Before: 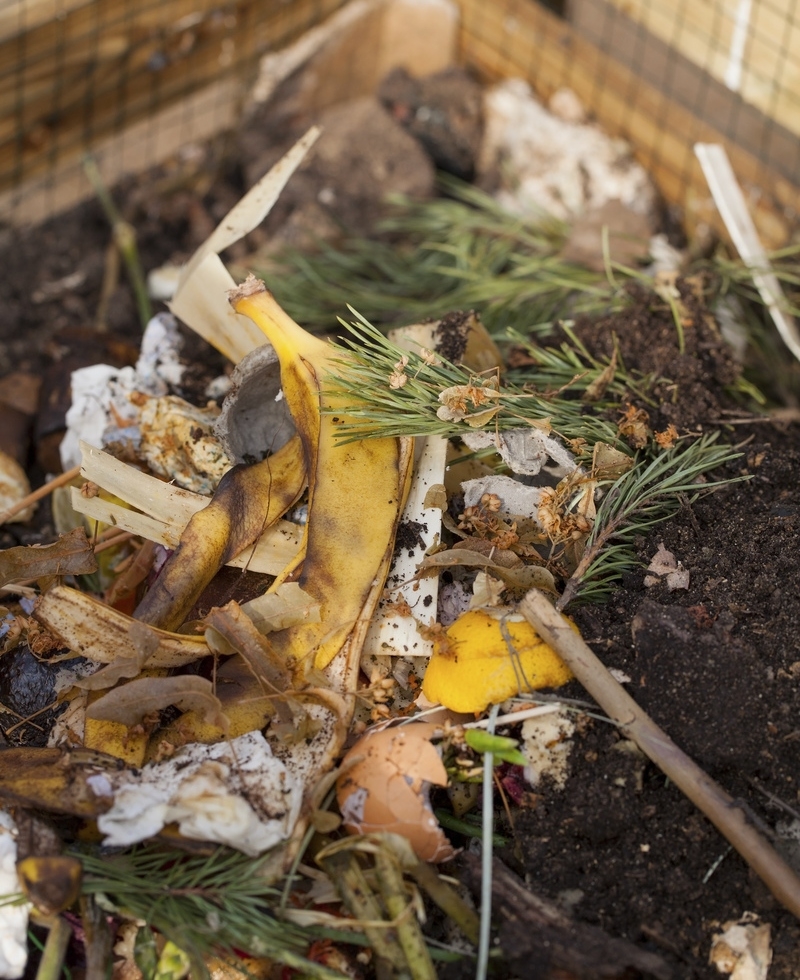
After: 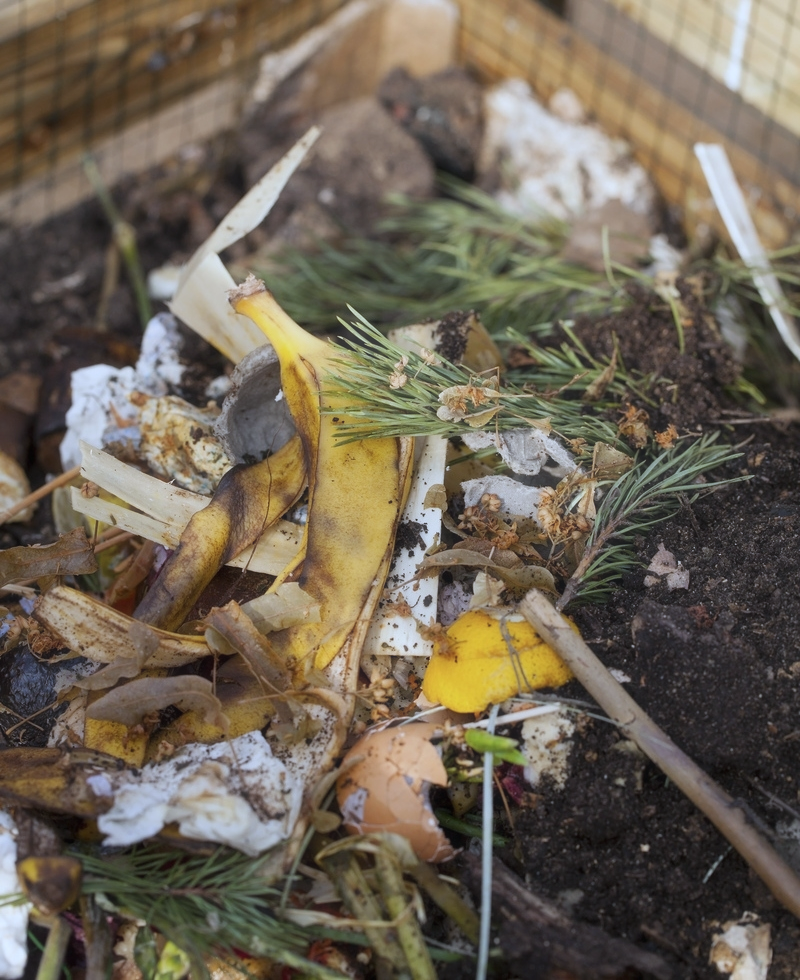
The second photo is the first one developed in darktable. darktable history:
color correction: highlights a* 0.003, highlights b* -0.283
haze removal: strength -0.1, adaptive false
exposure: compensate highlight preservation false
white balance: red 0.931, blue 1.11
